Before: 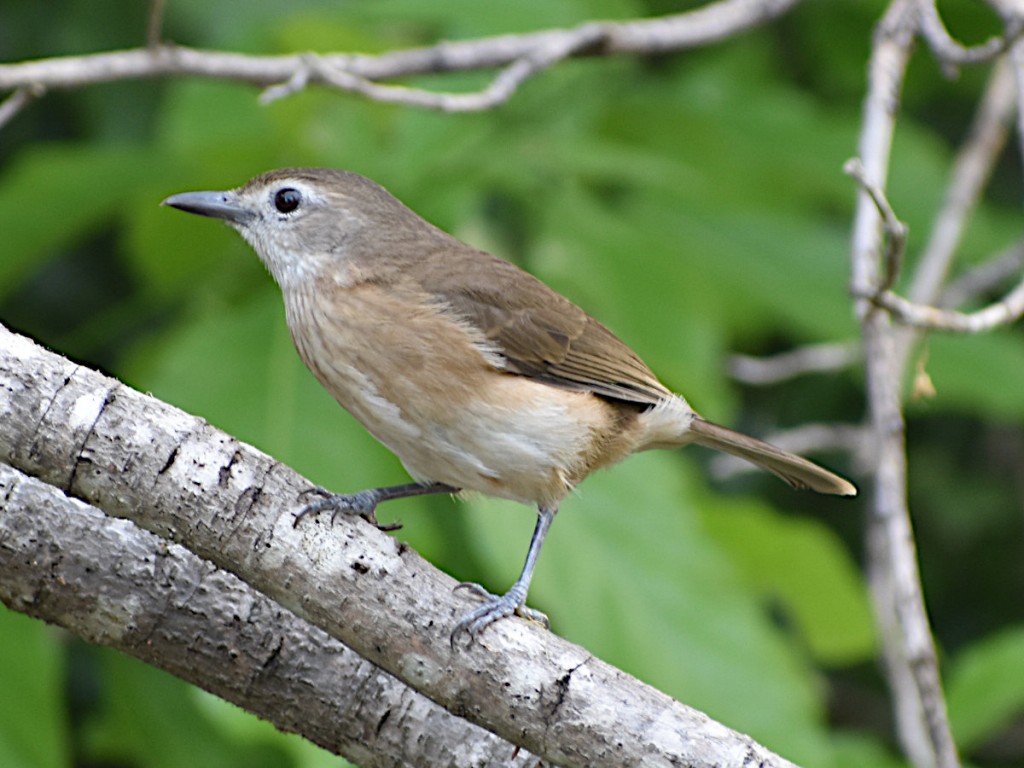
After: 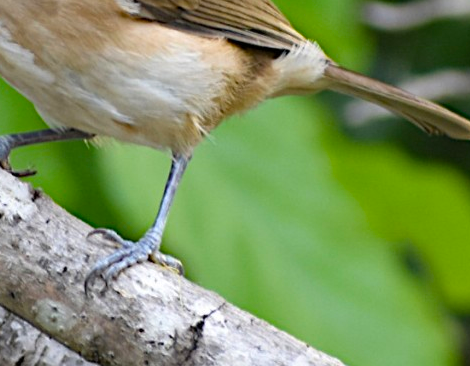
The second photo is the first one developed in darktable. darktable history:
color balance rgb: perceptual saturation grading › global saturation 30.932%
crop: left 35.828%, top 46.172%, right 18.218%, bottom 6.158%
